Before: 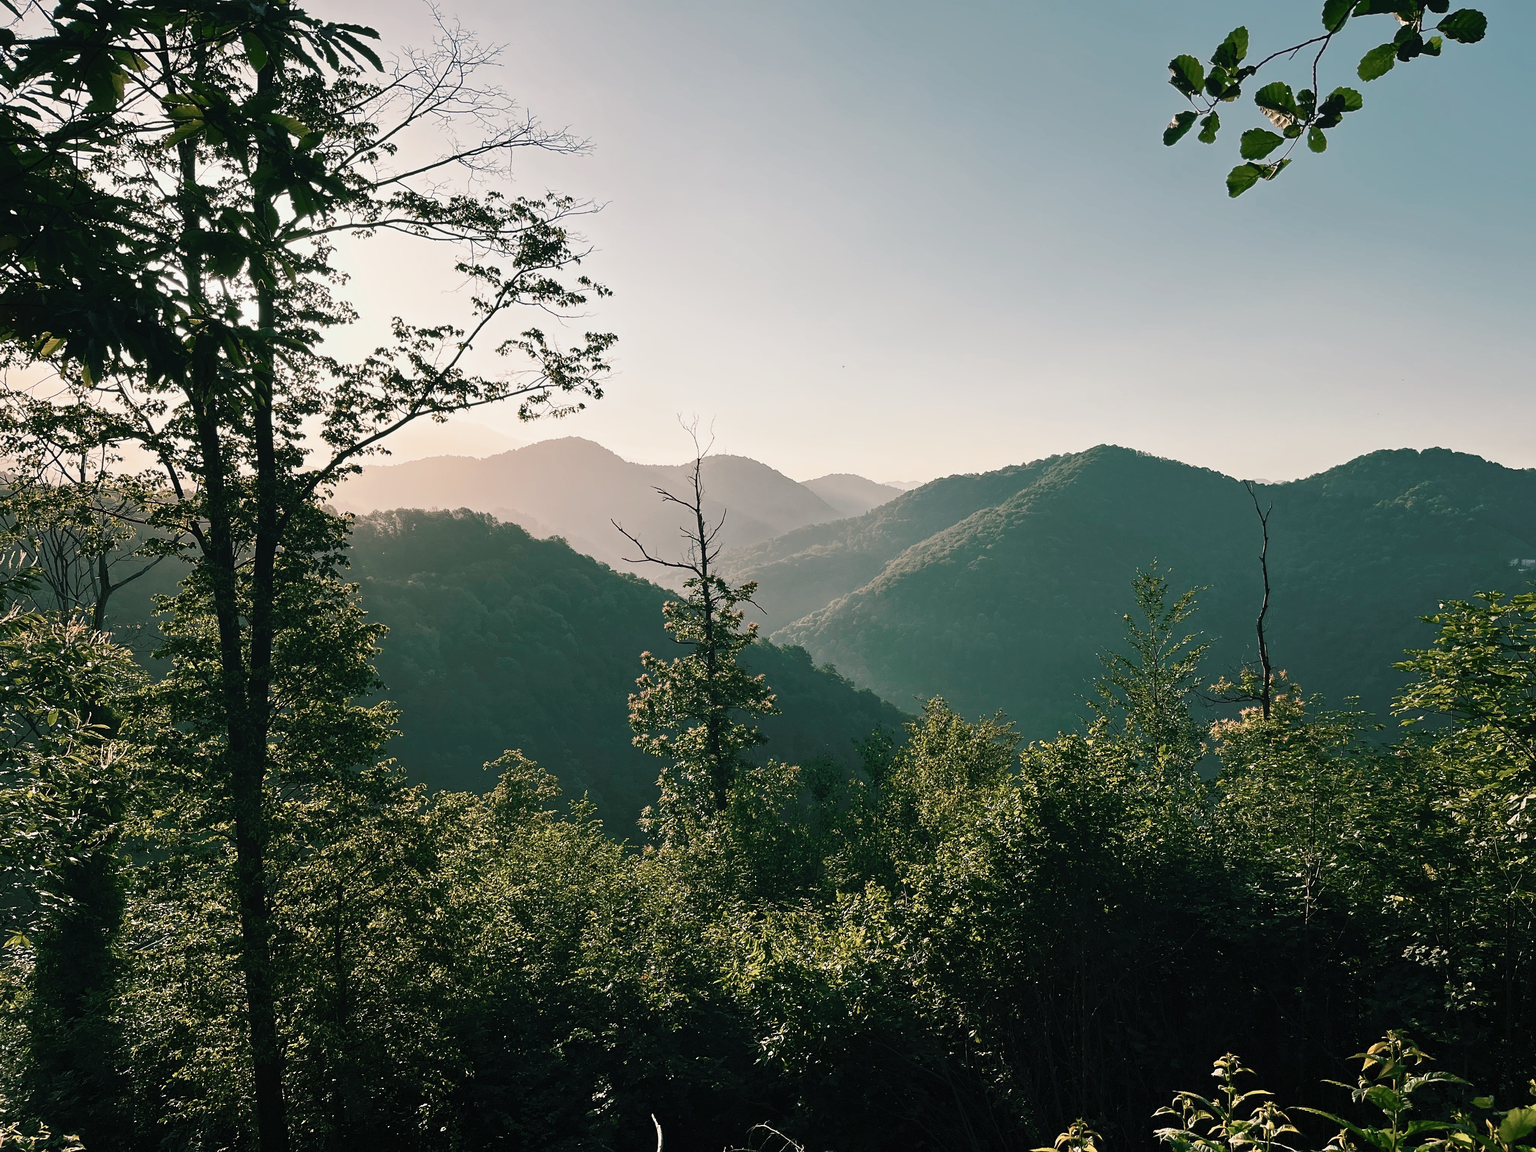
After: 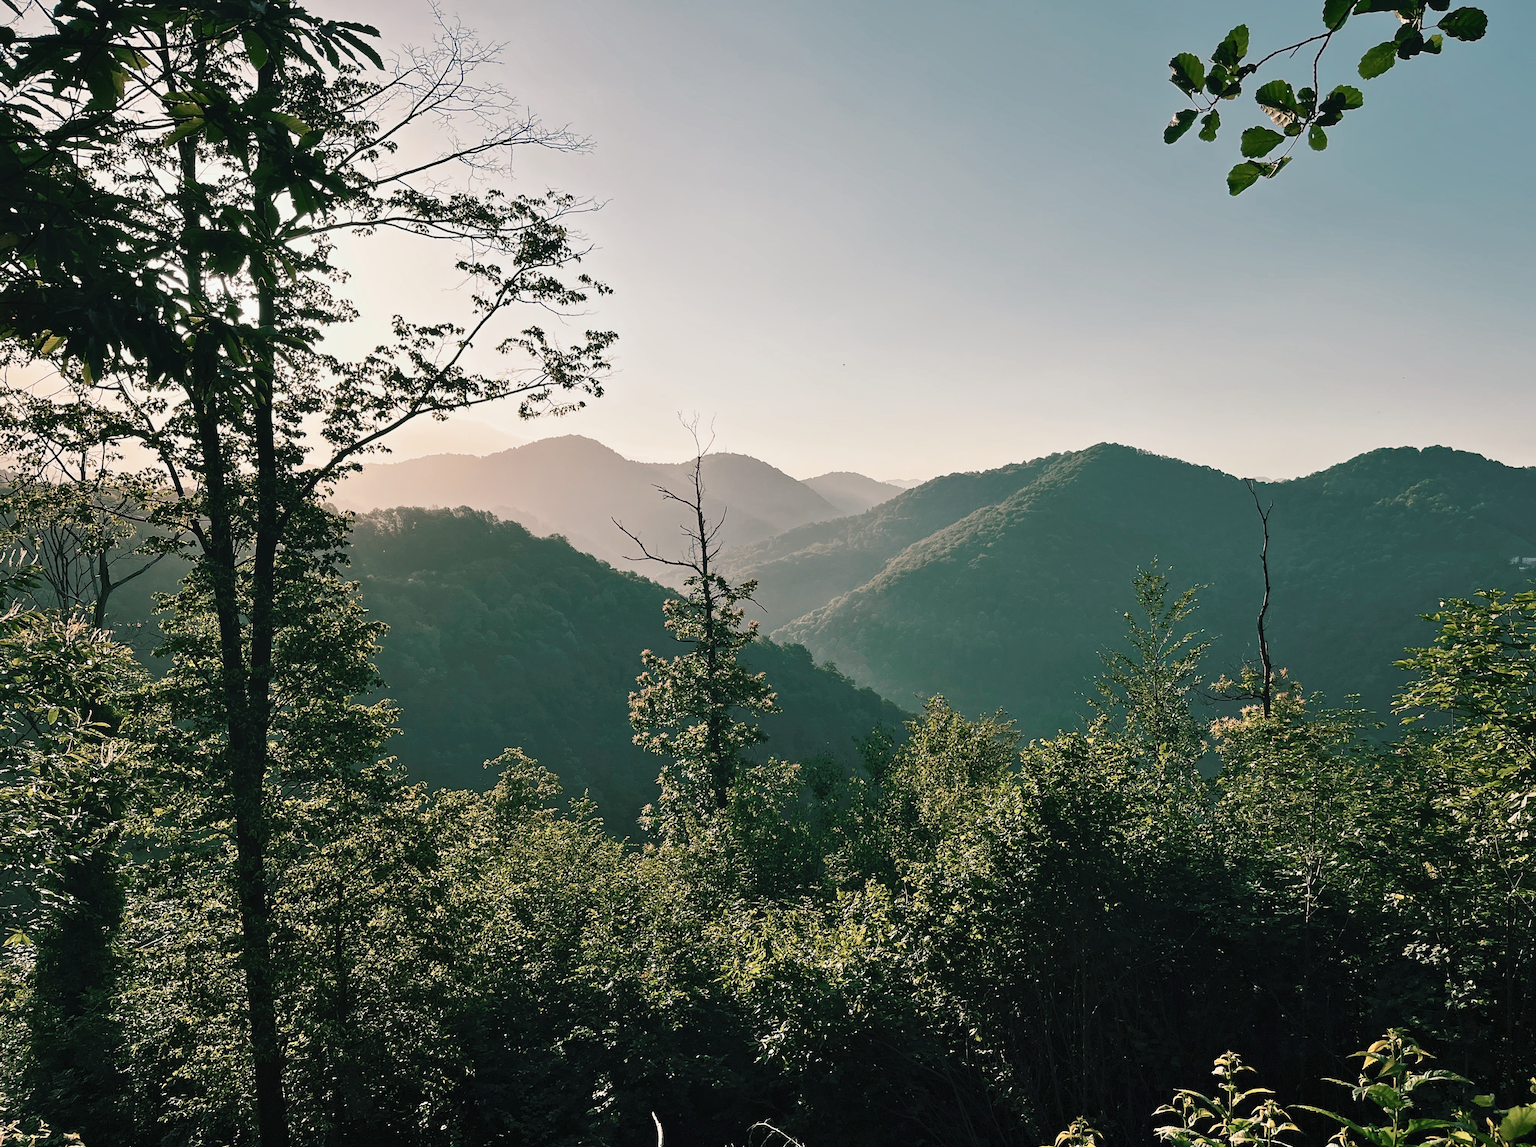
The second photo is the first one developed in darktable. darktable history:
crop: top 0.224%, bottom 0.151%
shadows and highlights: shadows 37.85, highlights -27.49, soften with gaussian
